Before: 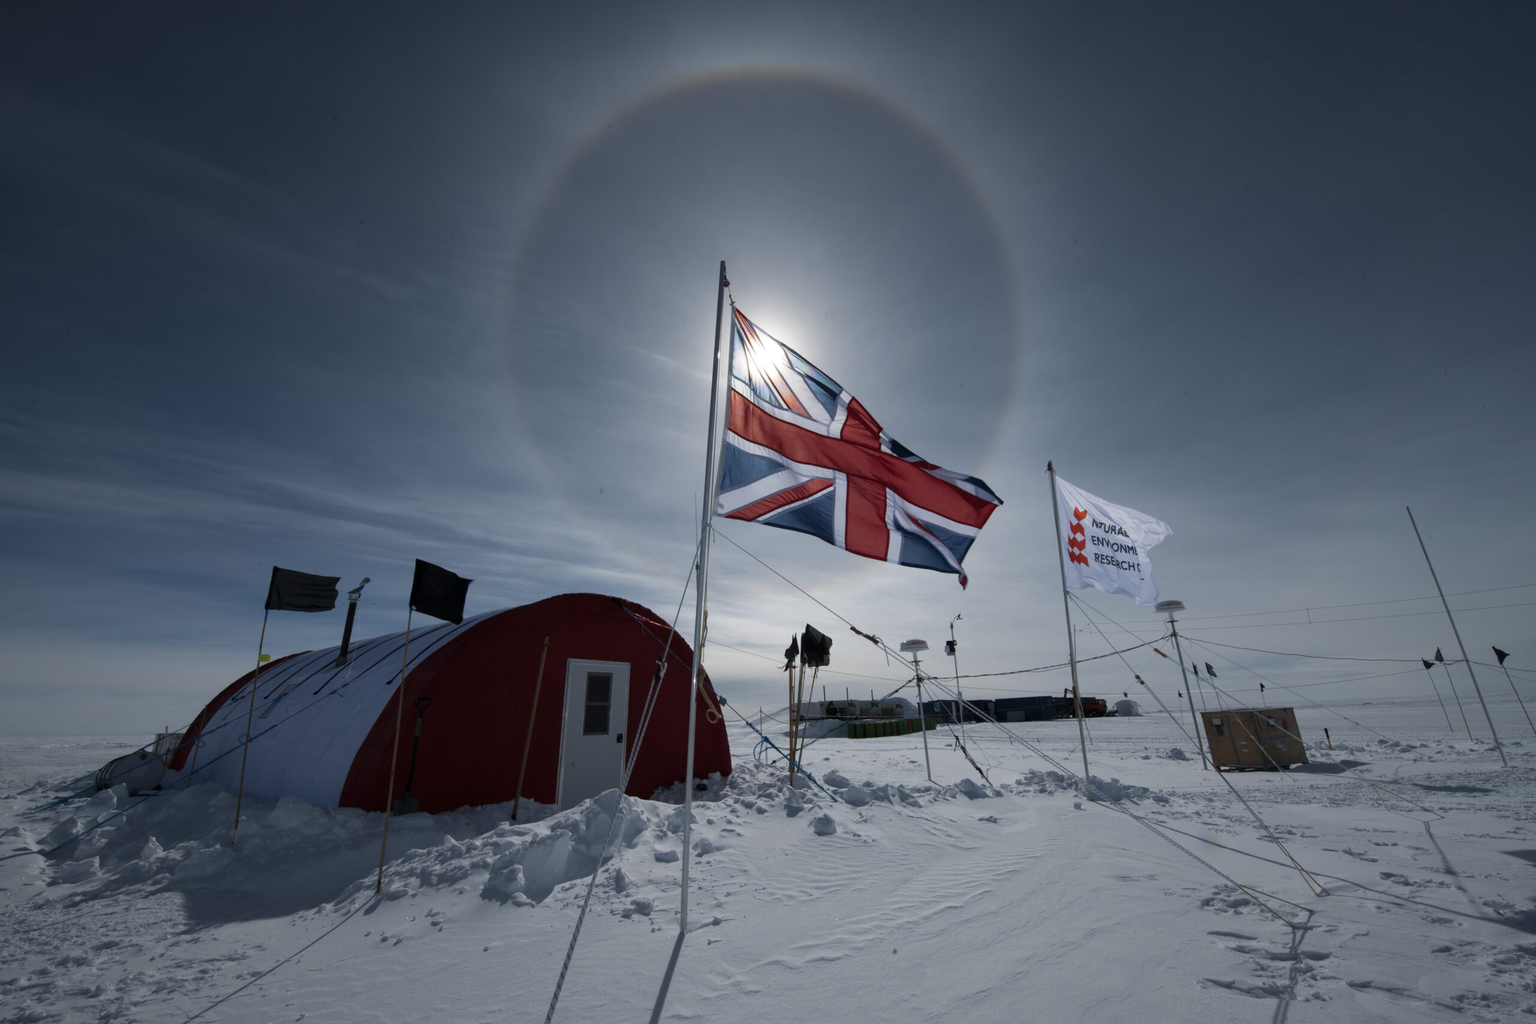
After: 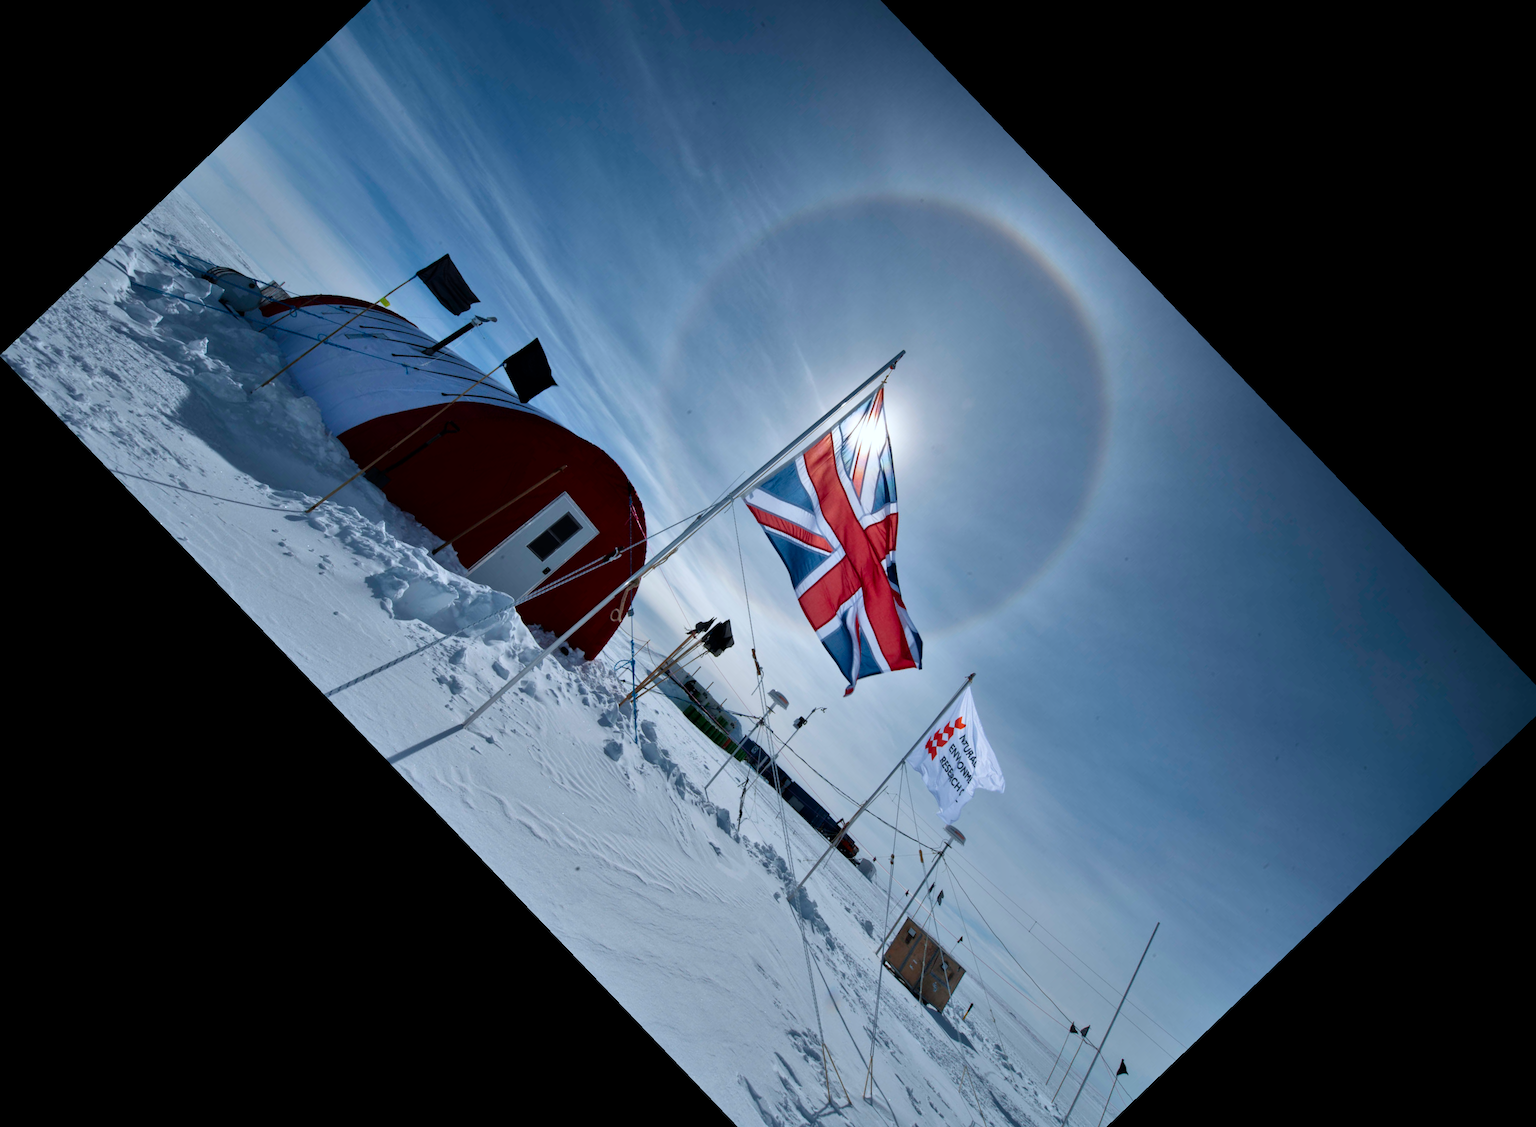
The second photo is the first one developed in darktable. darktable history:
white balance: red 0.967, blue 1.049
tone equalizer: -7 EV 0.15 EV, -6 EV 0.6 EV, -5 EV 1.15 EV, -4 EV 1.33 EV, -3 EV 1.15 EV, -2 EV 0.6 EV, -1 EV 0.15 EV, mask exposure compensation -0.5 EV
contrast brightness saturation: contrast 0.15, brightness -0.01, saturation 0.1
crop and rotate: angle -46.26°, top 16.234%, right 0.912%, bottom 11.704%
